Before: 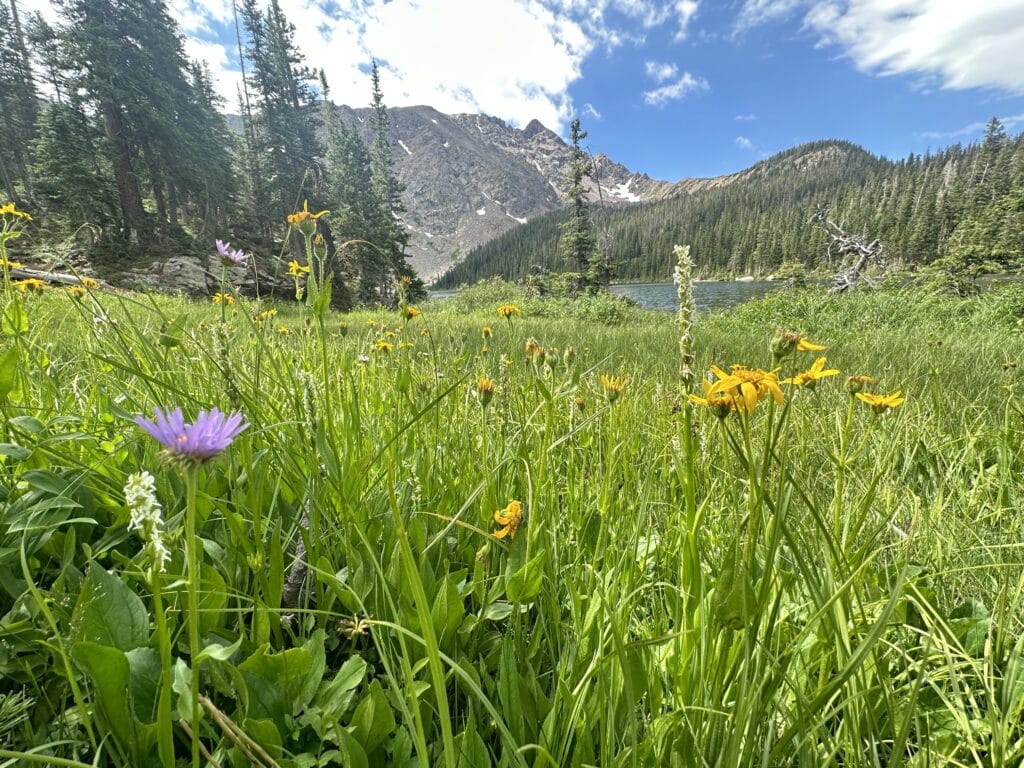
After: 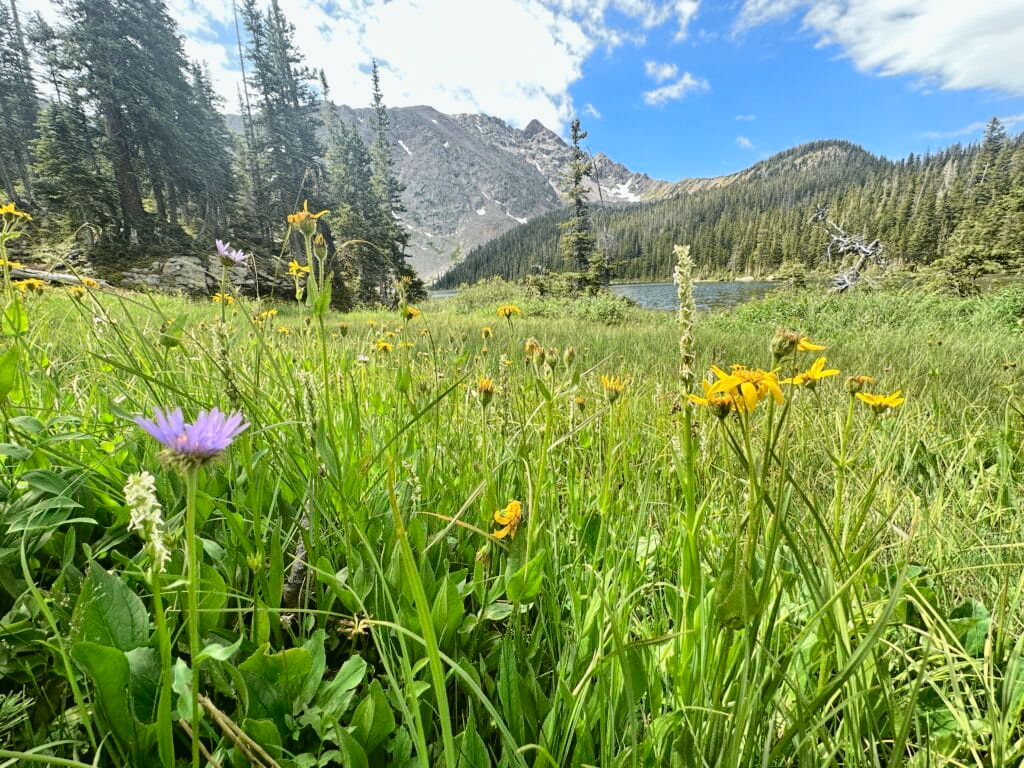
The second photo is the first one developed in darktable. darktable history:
tone curve: curves: ch0 [(0, 0.023) (0.087, 0.065) (0.184, 0.168) (0.45, 0.54) (0.57, 0.683) (0.722, 0.825) (0.877, 0.948) (1, 1)]; ch1 [(0, 0) (0.388, 0.369) (0.44, 0.45) (0.495, 0.491) (0.534, 0.528) (0.657, 0.655) (1, 1)]; ch2 [(0, 0) (0.353, 0.317) (0.408, 0.427) (0.5, 0.497) (0.534, 0.544) (0.576, 0.605) (0.625, 0.631) (1, 1)], color space Lab, independent channels, preserve colors none
tone equalizer: on, module defaults
exposure: black level correction 0, exposure 0.4 EV, compensate exposure bias true, compensate highlight preservation false
